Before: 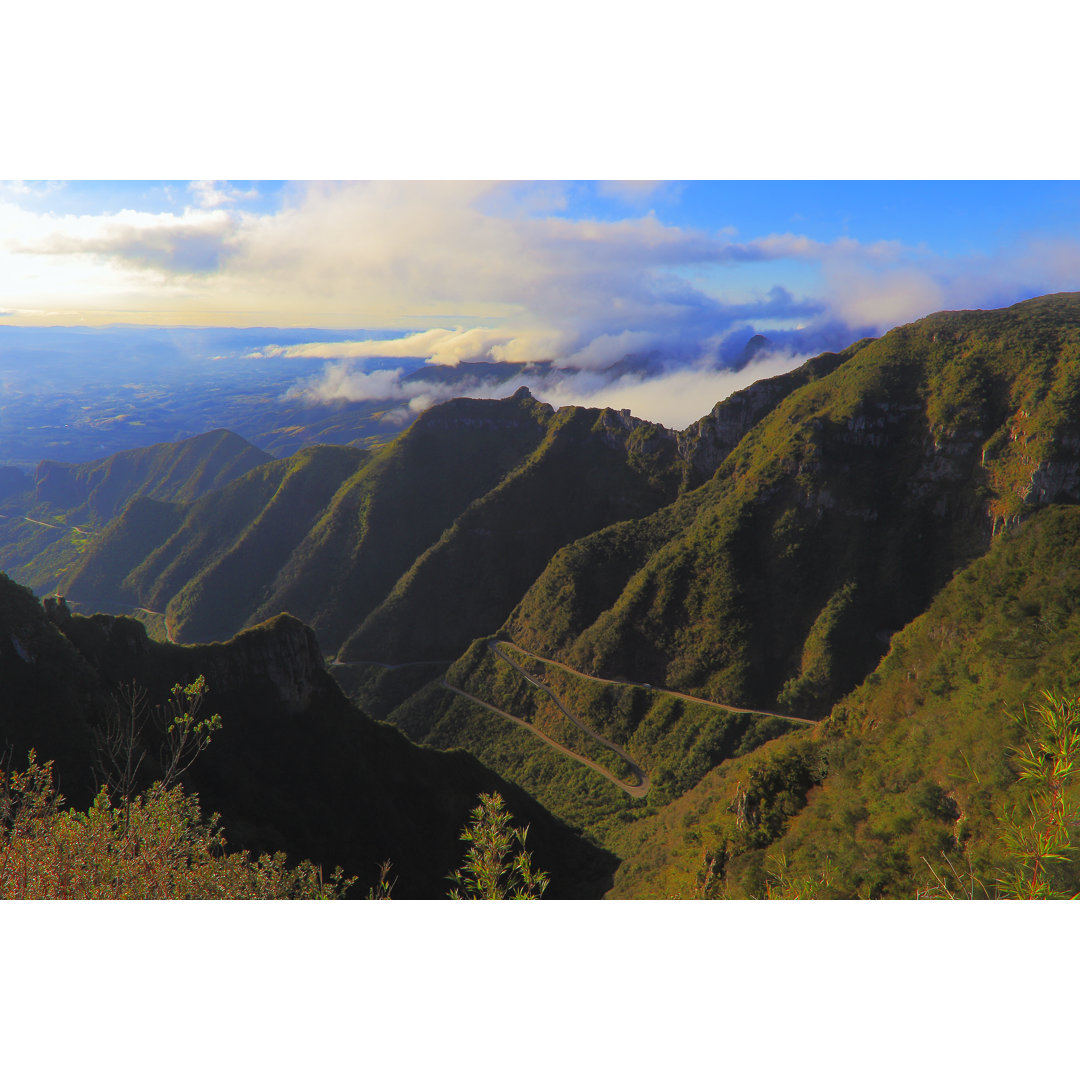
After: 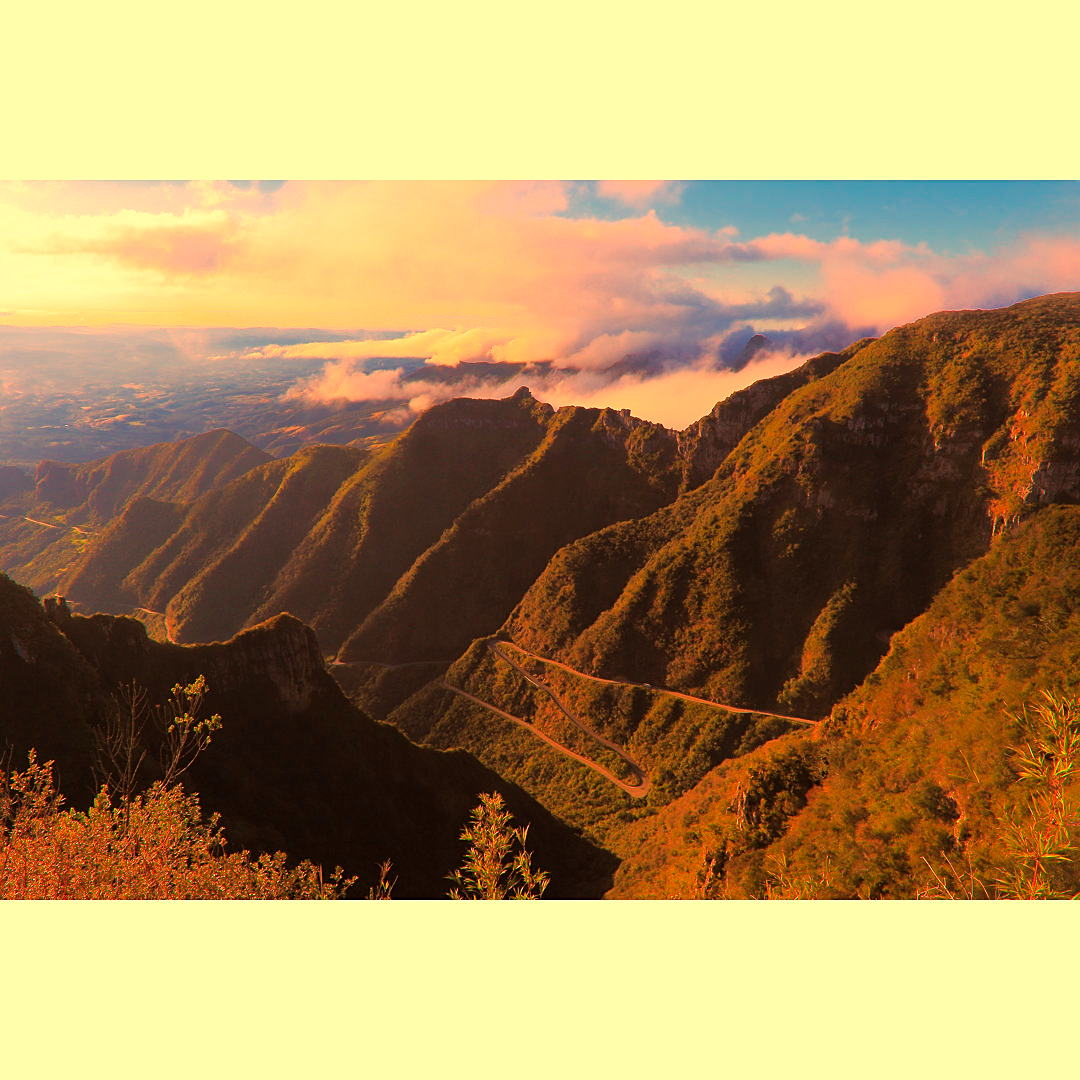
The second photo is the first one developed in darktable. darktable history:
white balance: red 1.467, blue 0.684
sharpen: radius 1.559, amount 0.373, threshold 1.271
